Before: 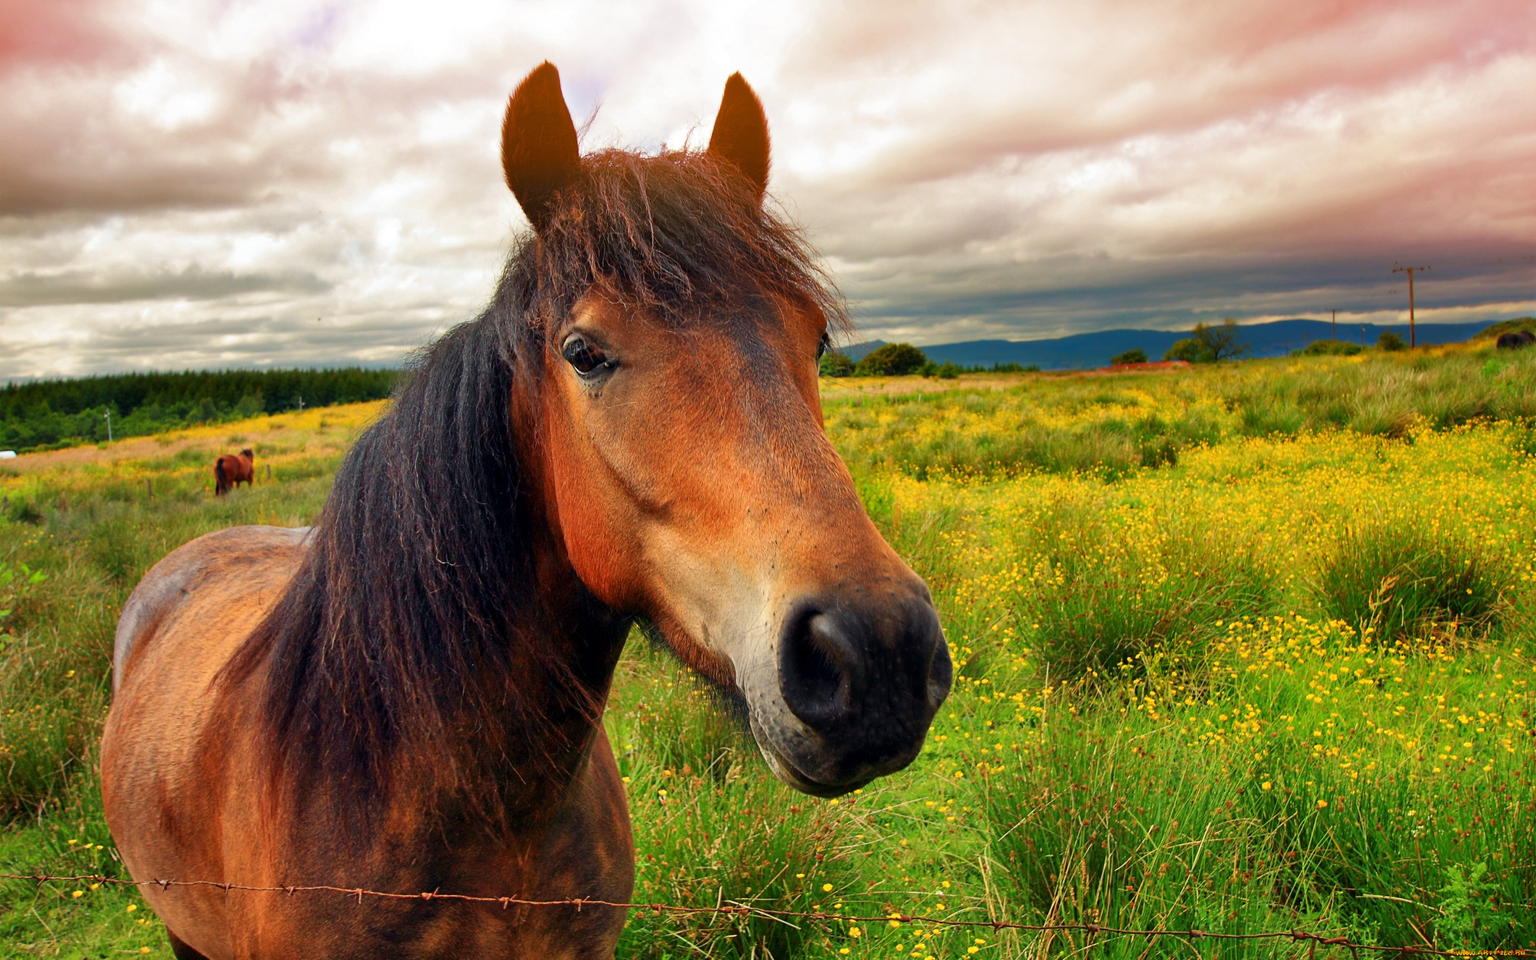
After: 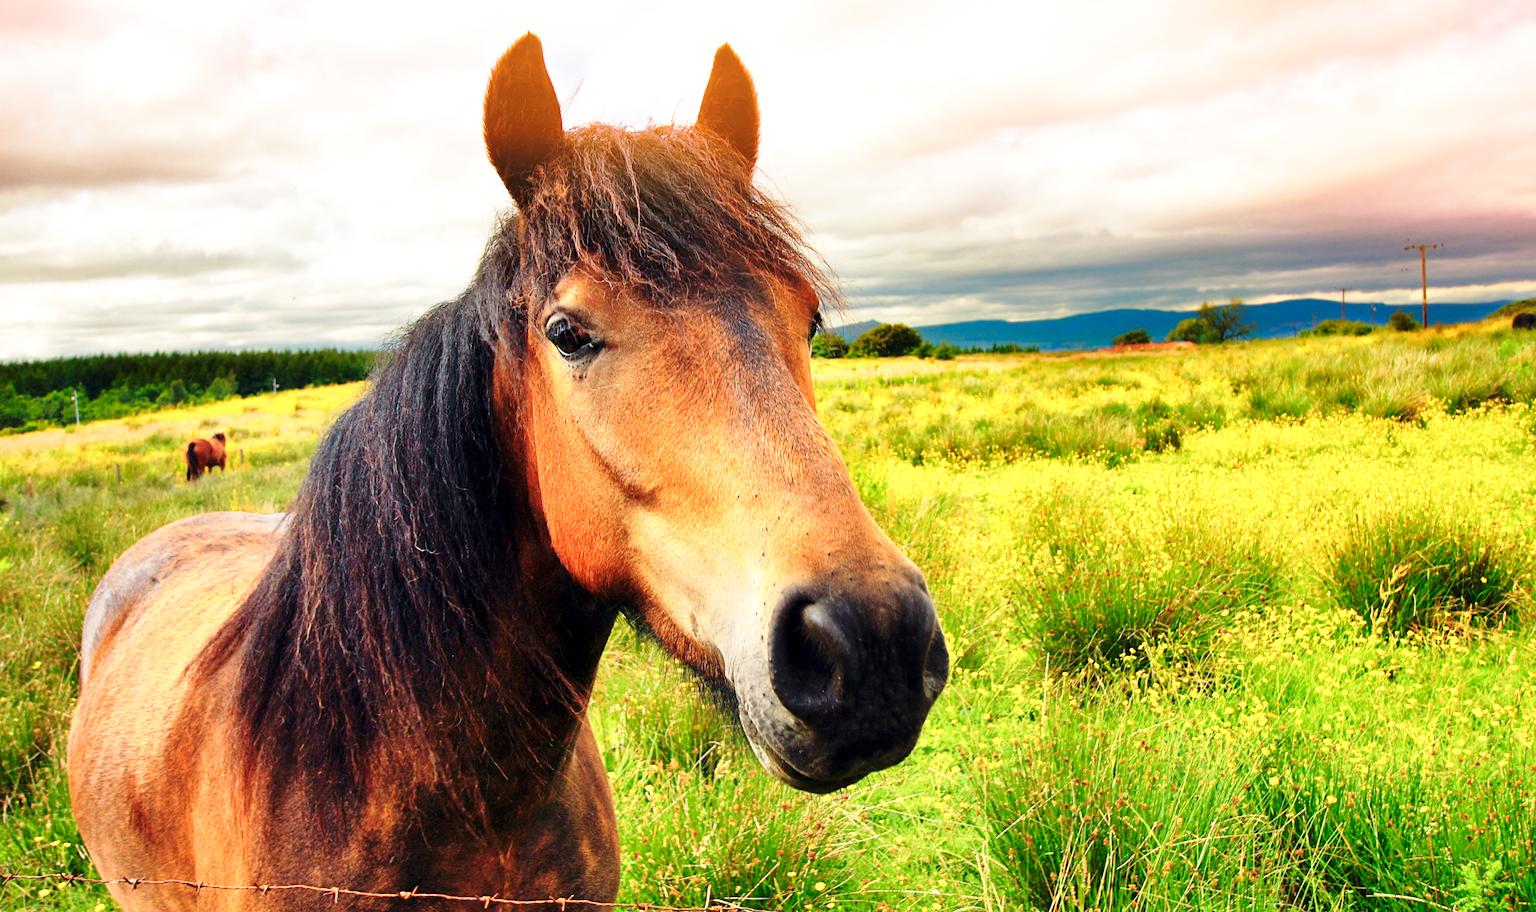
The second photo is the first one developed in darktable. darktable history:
crop: left 2.308%, top 3.227%, right 0.998%, bottom 4.908%
base curve: curves: ch0 [(0, 0) (0.028, 0.03) (0.121, 0.232) (0.46, 0.748) (0.859, 0.968) (1, 1)], preserve colors none
exposure: exposure 0.187 EV, compensate highlight preservation false
color zones: curves: ch0 [(0, 0.558) (0.143, 0.559) (0.286, 0.529) (0.429, 0.505) (0.571, 0.5) (0.714, 0.5) (0.857, 0.5) (1, 0.558)]; ch1 [(0, 0.469) (0.01, 0.469) (0.12, 0.446) (0.248, 0.469) (0.5, 0.5) (0.748, 0.5) (0.99, 0.469) (1, 0.469)]
